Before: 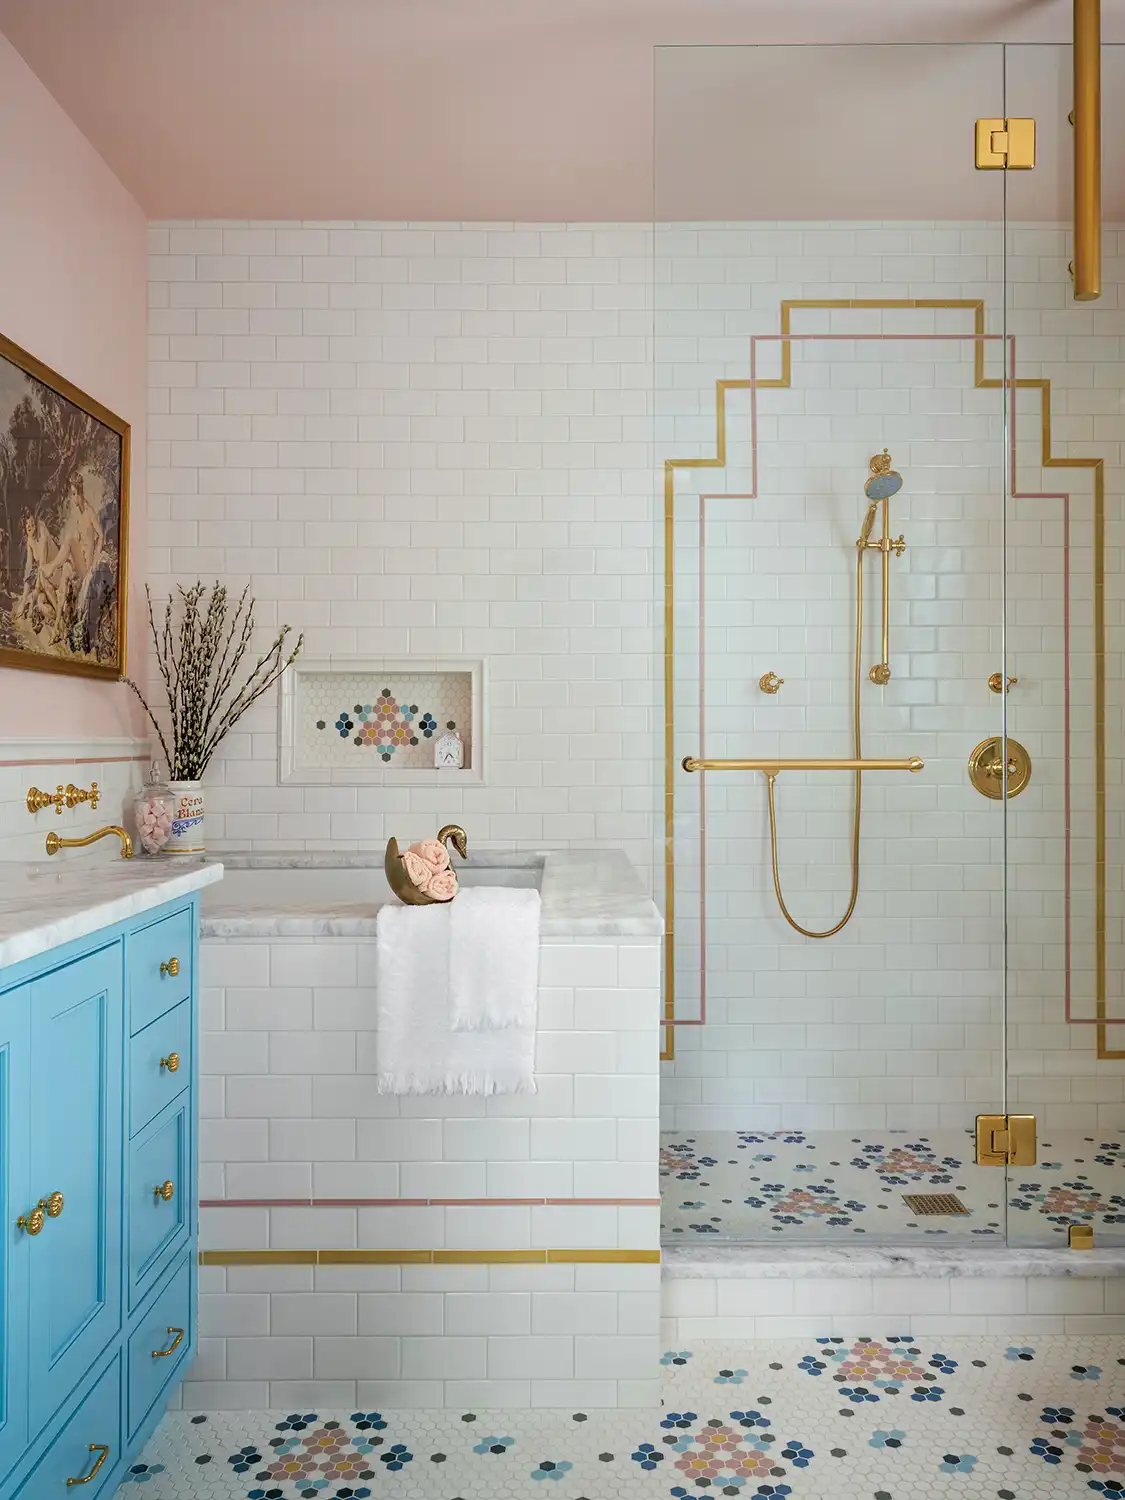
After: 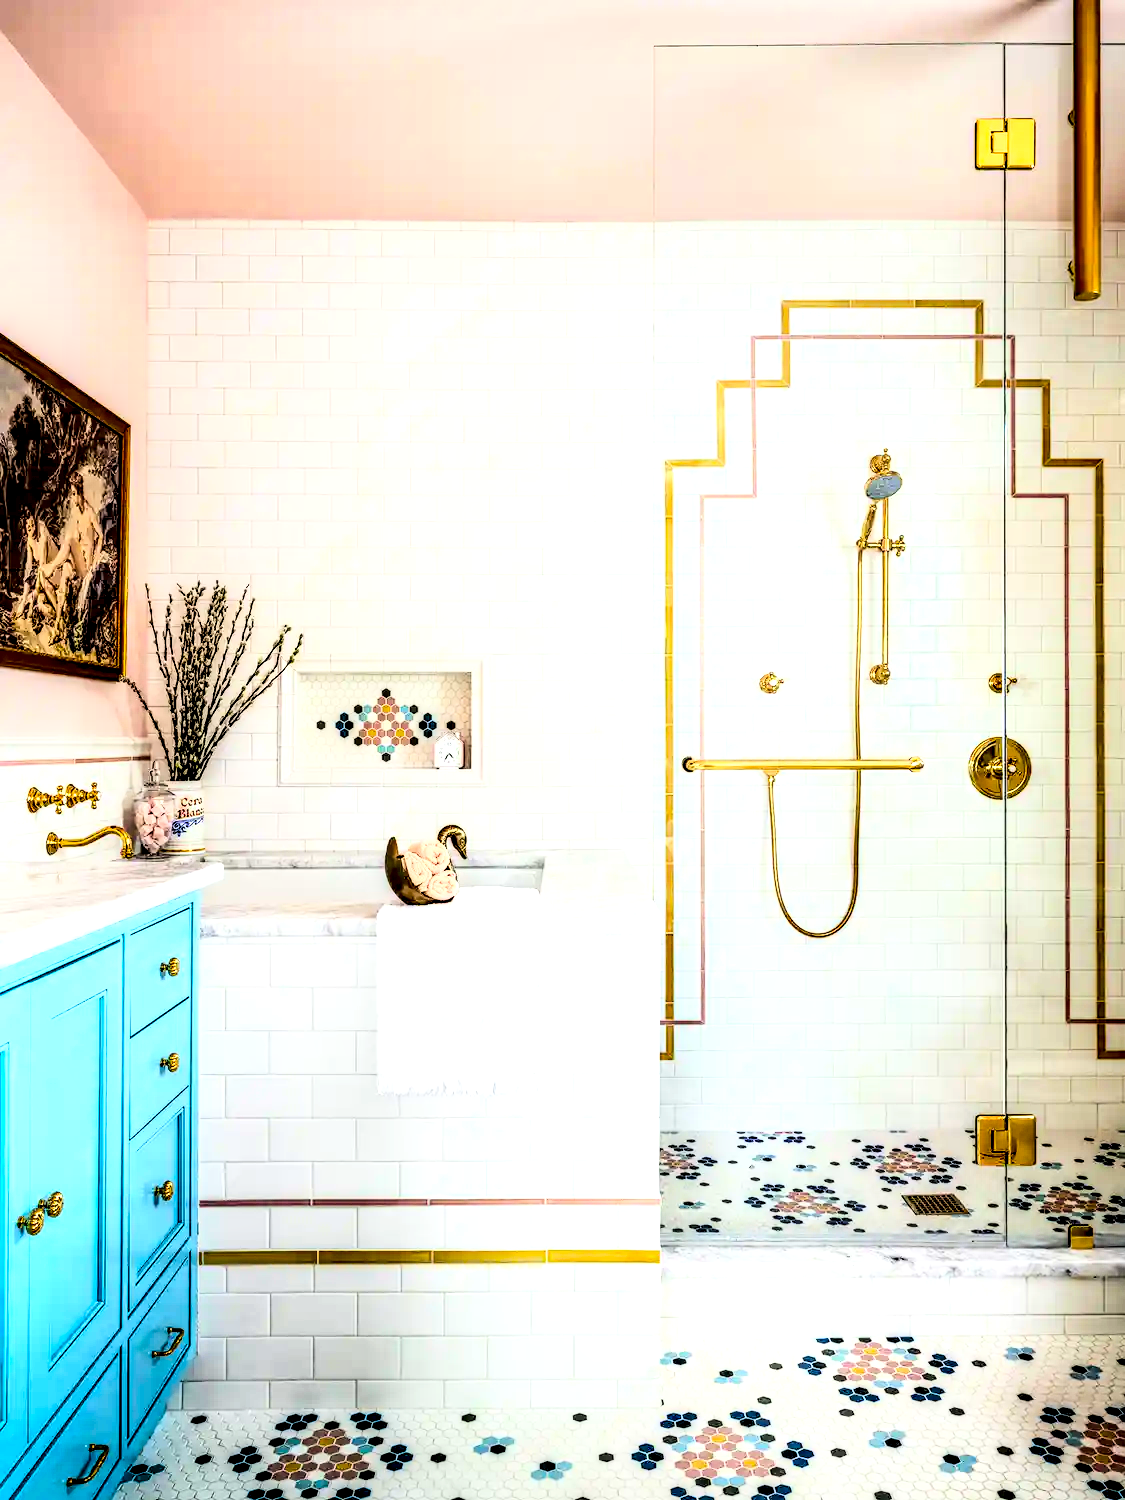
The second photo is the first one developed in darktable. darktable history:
local contrast: shadows 185%, detail 225%
rgb curve: curves: ch0 [(0, 0) (0.21, 0.15) (0.24, 0.21) (0.5, 0.75) (0.75, 0.96) (0.89, 0.99) (1, 1)]; ch1 [(0, 0.02) (0.21, 0.13) (0.25, 0.2) (0.5, 0.67) (0.75, 0.9) (0.89, 0.97) (1, 1)]; ch2 [(0, 0.02) (0.21, 0.13) (0.25, 0.2) (0.5, 0.67) (0.75, 0.9) (0.89, 0.97) (1, 1)], compensate middle gray true
color balance rgb: perceptual saturation grading › global saturation 25%, global vibrance 20%
